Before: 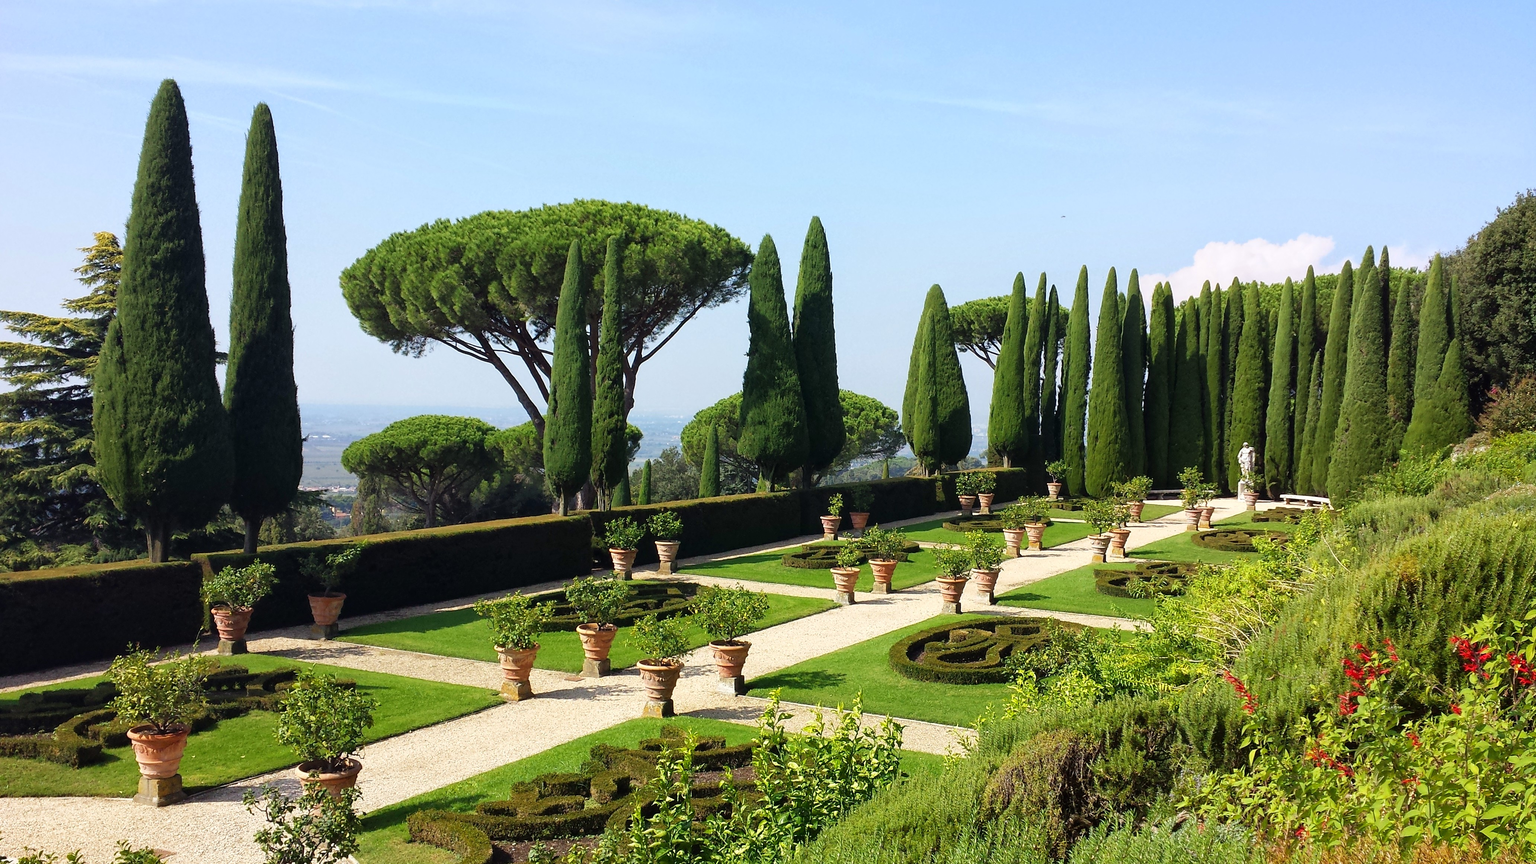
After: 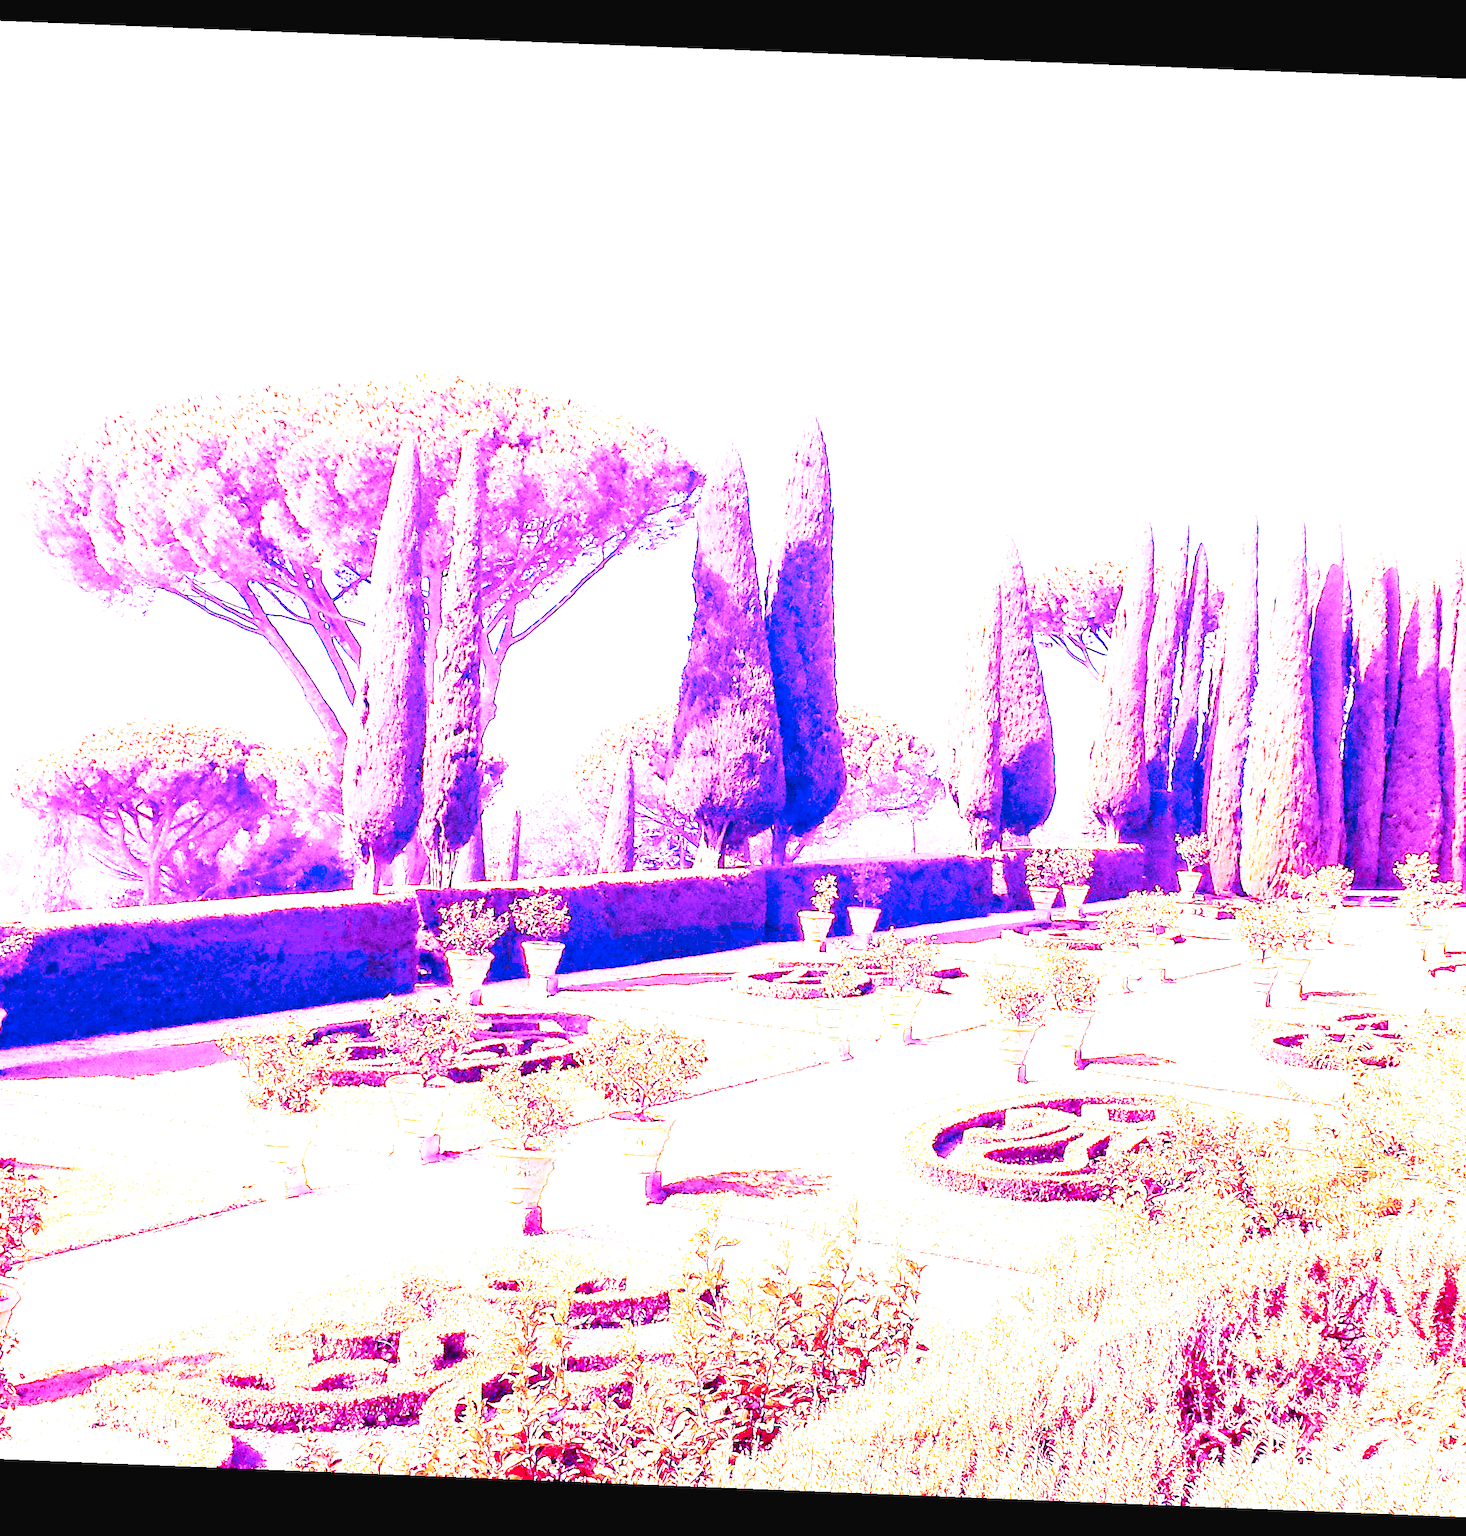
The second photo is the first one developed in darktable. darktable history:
color zones: curves: ch1 [(0.263, 0.53) (0.376, 0.287) (0.487, 0.512) (0.748, 0.547) (1, 0.513)]; ch2 [(0.262, 0.45) (0.751, 0.477)], mix 31.98%
rotate and perspective: rotation 2.27°, automatic cropping off
base curve: curves: ch0 [(0, 0.003) (0.001, 0.002) (0.006, 0.004) (0.02, 0.022) (0.048, 0.086) (0.094, 0.234) (0.162, 0.431) (0.258, 0.629) (0.385, 0.8) (0.548, 0.918) (0.751, 0.988) (1, 1)], preserve colors none
velvia: strength 27%
white balance: red 8, blue 8
crop and rotate: left 22.516%, right 21.234%
